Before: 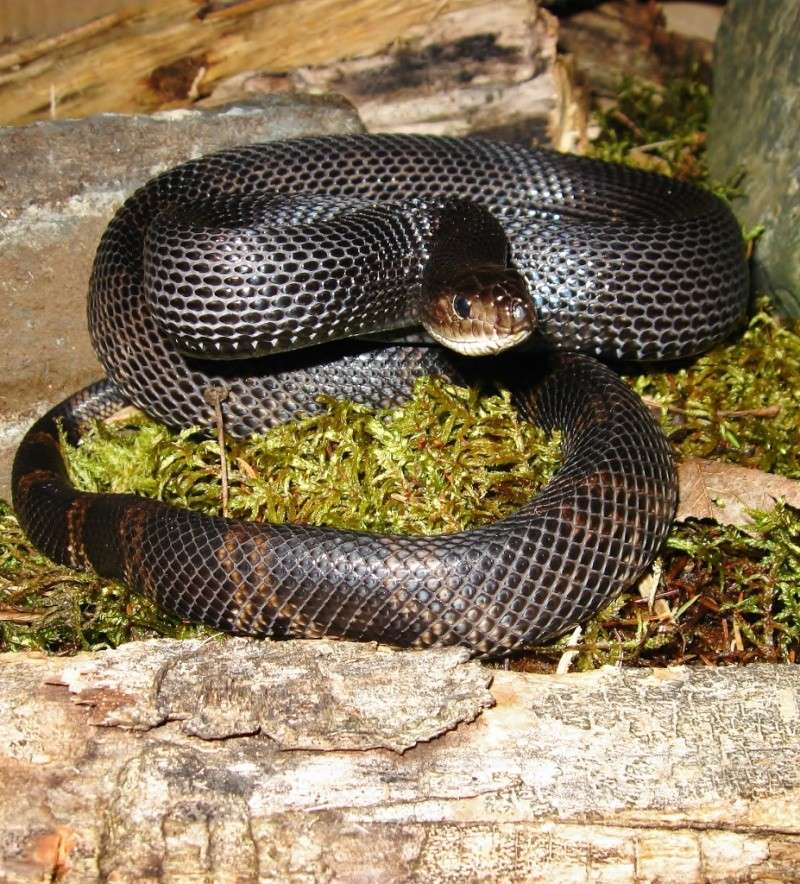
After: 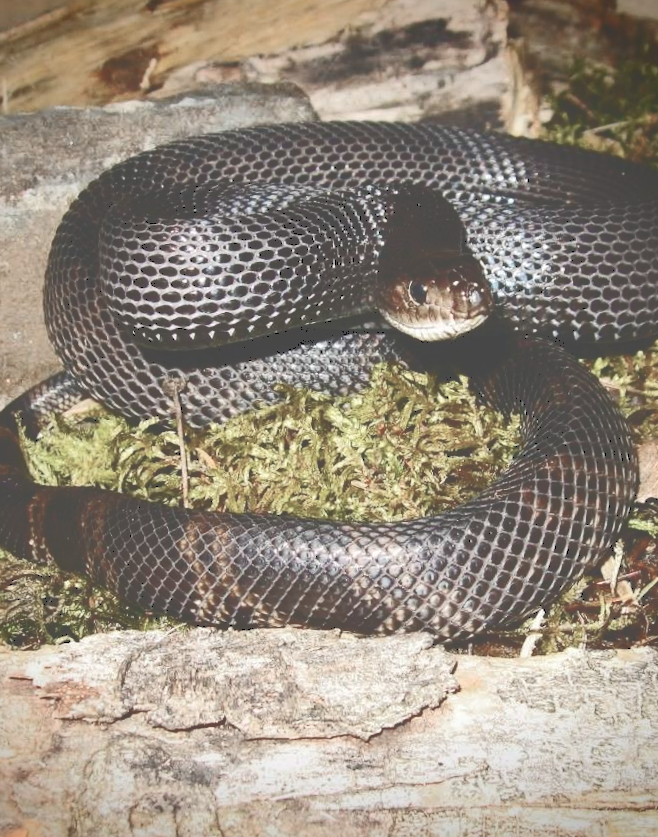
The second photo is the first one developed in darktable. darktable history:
vignetting: fall-off start 89.34%, fall-off radius 44.24%, saturation 0.372, width/height ratio 1.163
crop and rotate: angle 1.19°, left 4.141%, top 0.472%, right 11.696%, bottom 2.596%
color zones: curves: ch0 [(0, 0.559) (0.153, 0.551) (0.229, 0.5) (0.429, 0.5) (0.571, 0.5) (0.714, 0.5) (0.857, 0.5) (1, 0.559)]; ch1 [(0, 0.417) (0.112, 0.336) (0.213, 0.26) (0.429, 0.34) (0.571, 0.35) (0.683, 0.331) (0.857, 0.344) (1, 0.417)]
tone curve: curves: ch0 [(0, 0) (0.003, 0.301) (0.011, 0.302) (0.025, 0.307) (0.044, 0.313) (0.069, 0.316) (0.1, 0.322) (0.136, 0.325) (0.177, 0.341) (0.224, 0.358) (0.277, 0.386) (0.335, 0.429) (0.399, 0.486) (0.468, 0.556) (0.543, 0.644) (0.623, 0.728) (0.709, 0.796) (0.801, 0.854) (0.898, 0.908) (1, 1)], color space Lab, independent channels, preserve colors none
